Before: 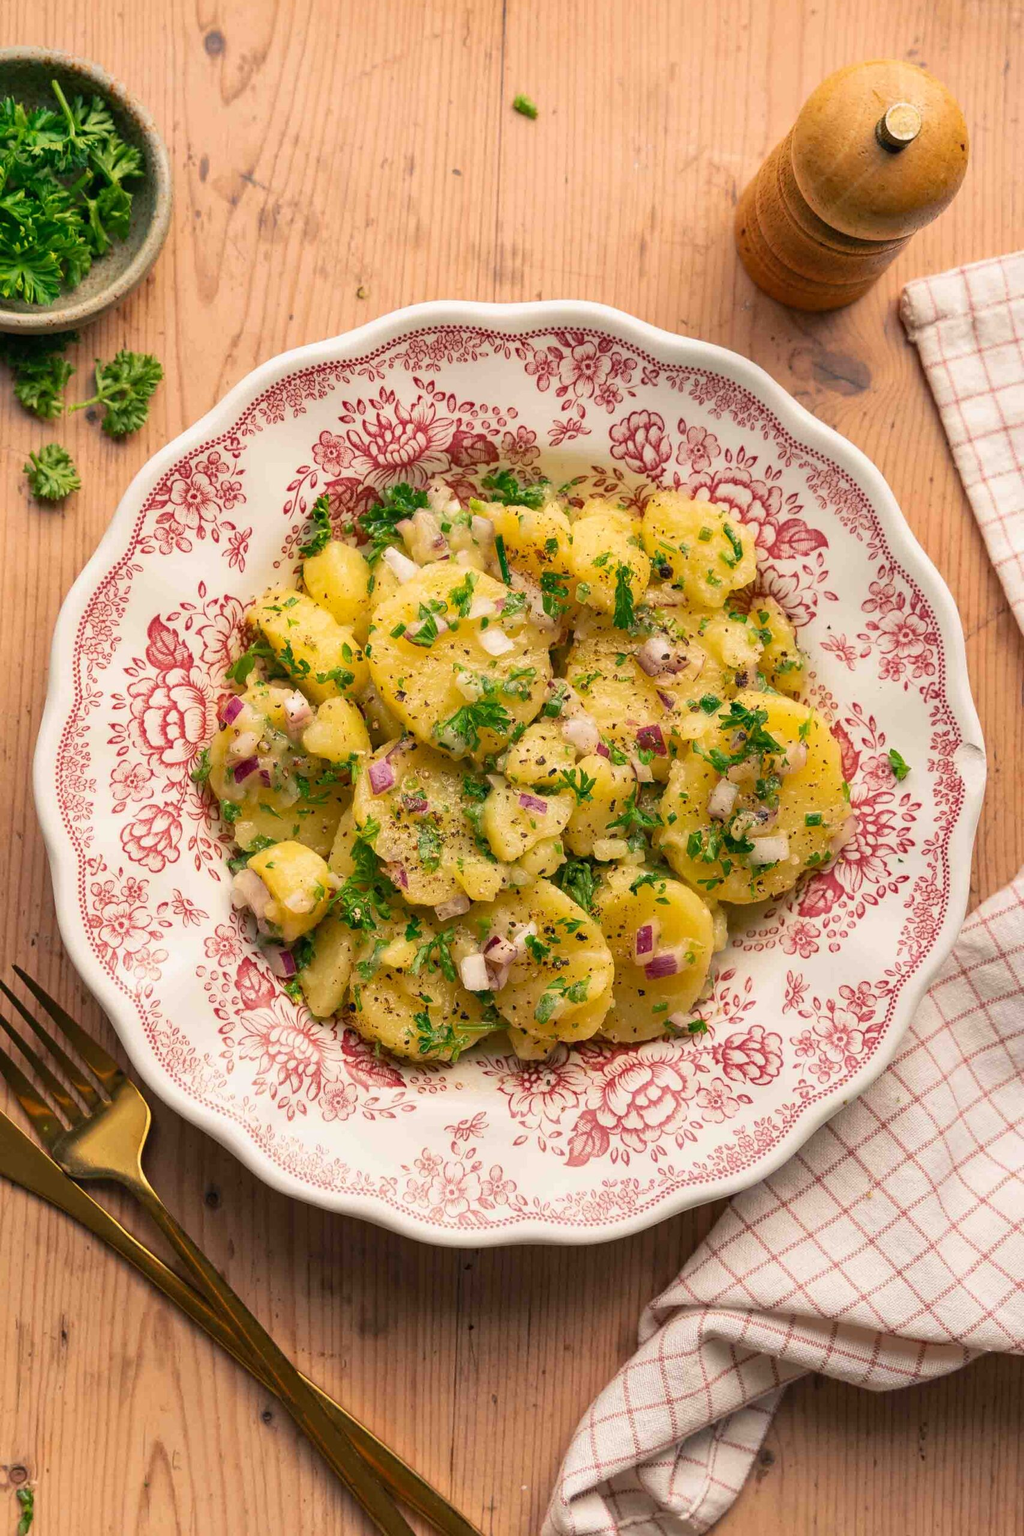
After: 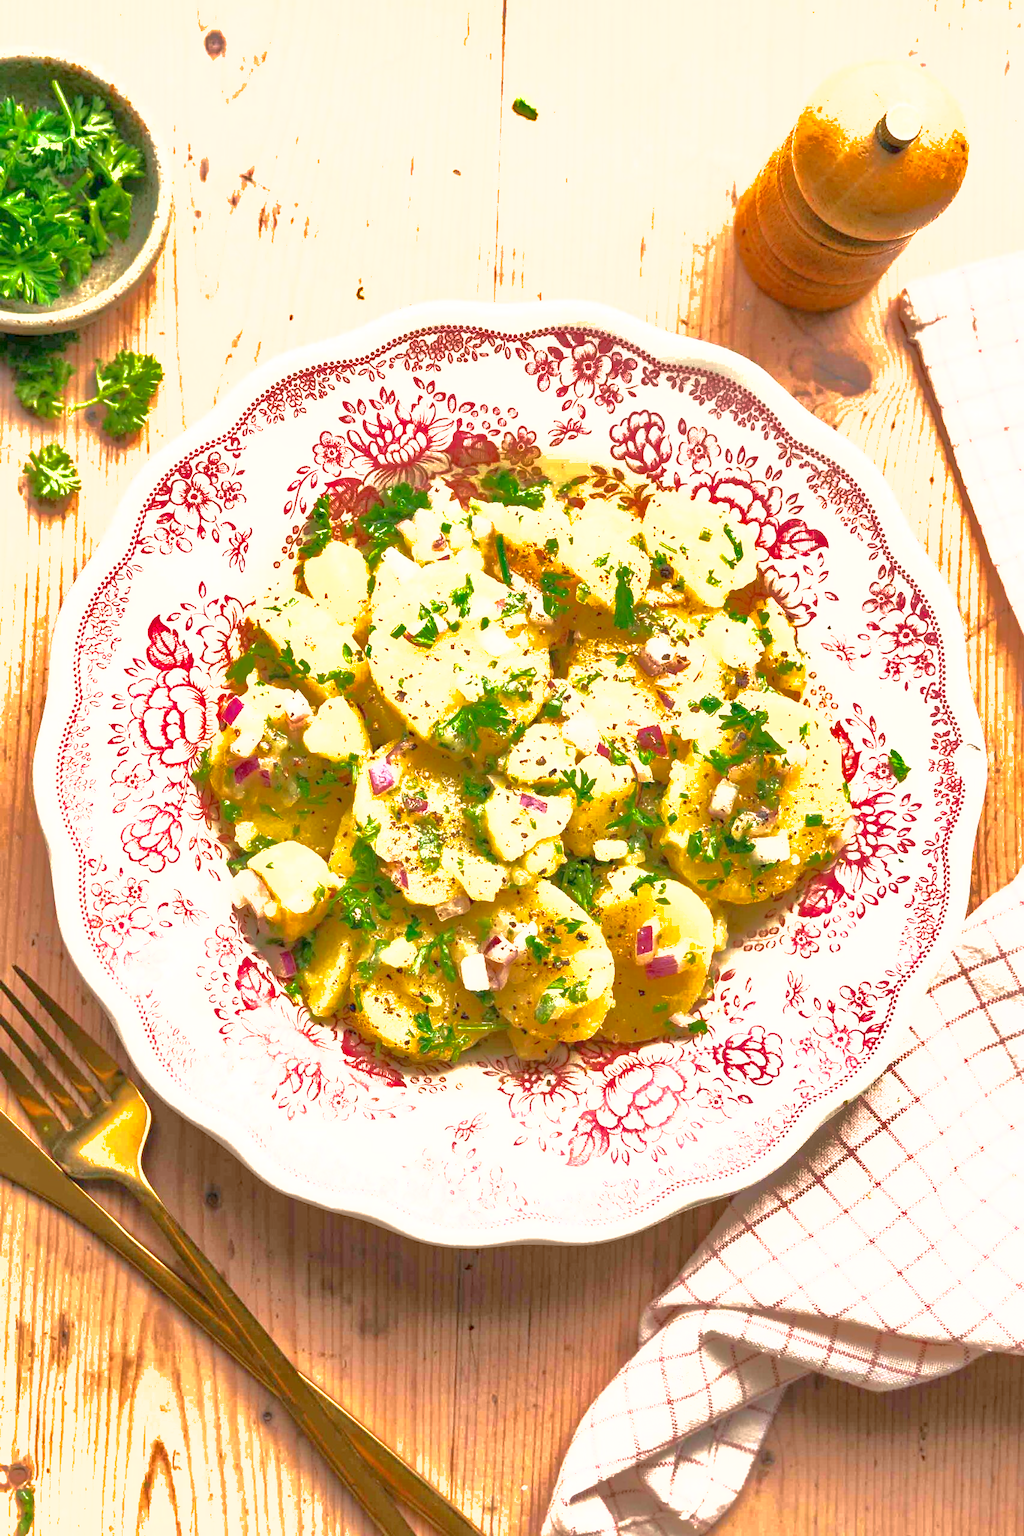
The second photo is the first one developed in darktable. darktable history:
shadows and highlights: shadows 40, highlights -60
tone equalizer: -8 EV 0.25 EV, -7 EV 0.417 EV, -6 EV 0.417 EV, -5 EV 0.25 EV, -3 EV -0.25 EV, -2 EV -0.417 EV, -1 EV -0.417 EV, +0 EV -0.25 EV, edges refinement/feathering 500, mask exposure compensation -1.57 EV, preserve details guided filter
exposure: black level correction 0.001, exposure 1.735 EV, compensate highlight preservation false
